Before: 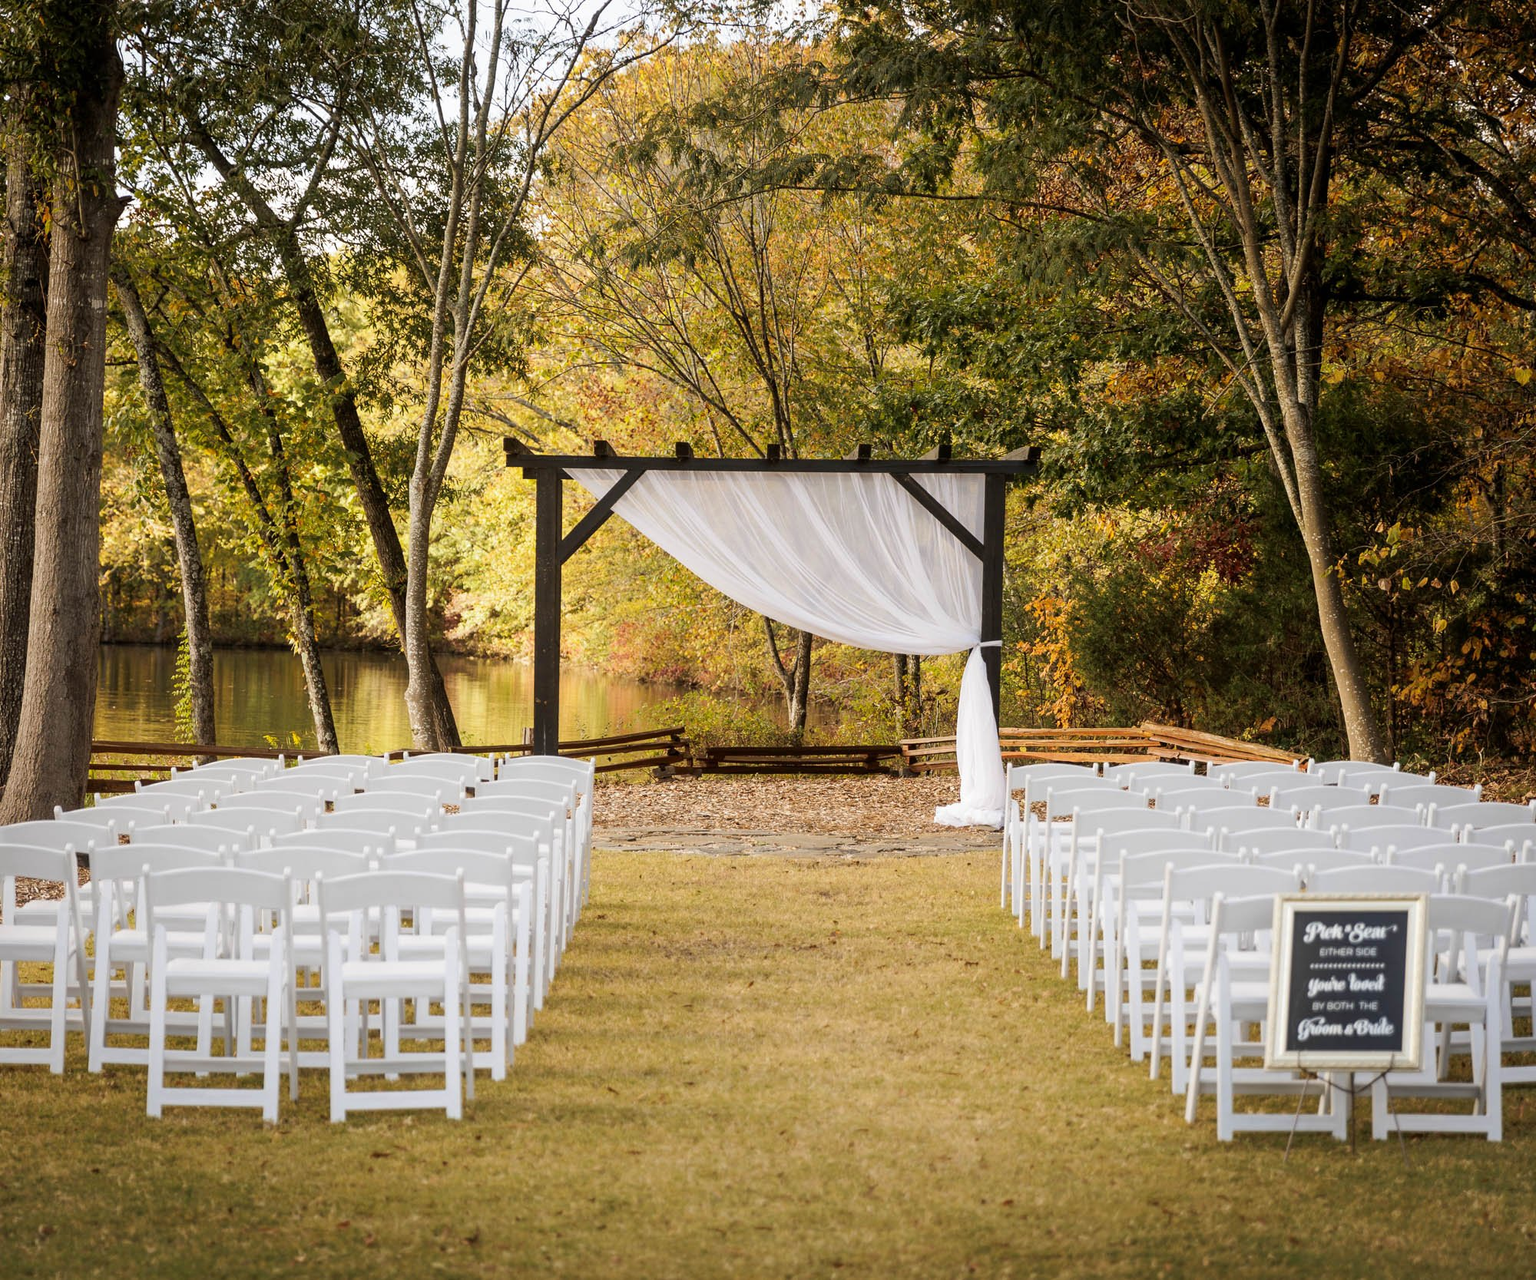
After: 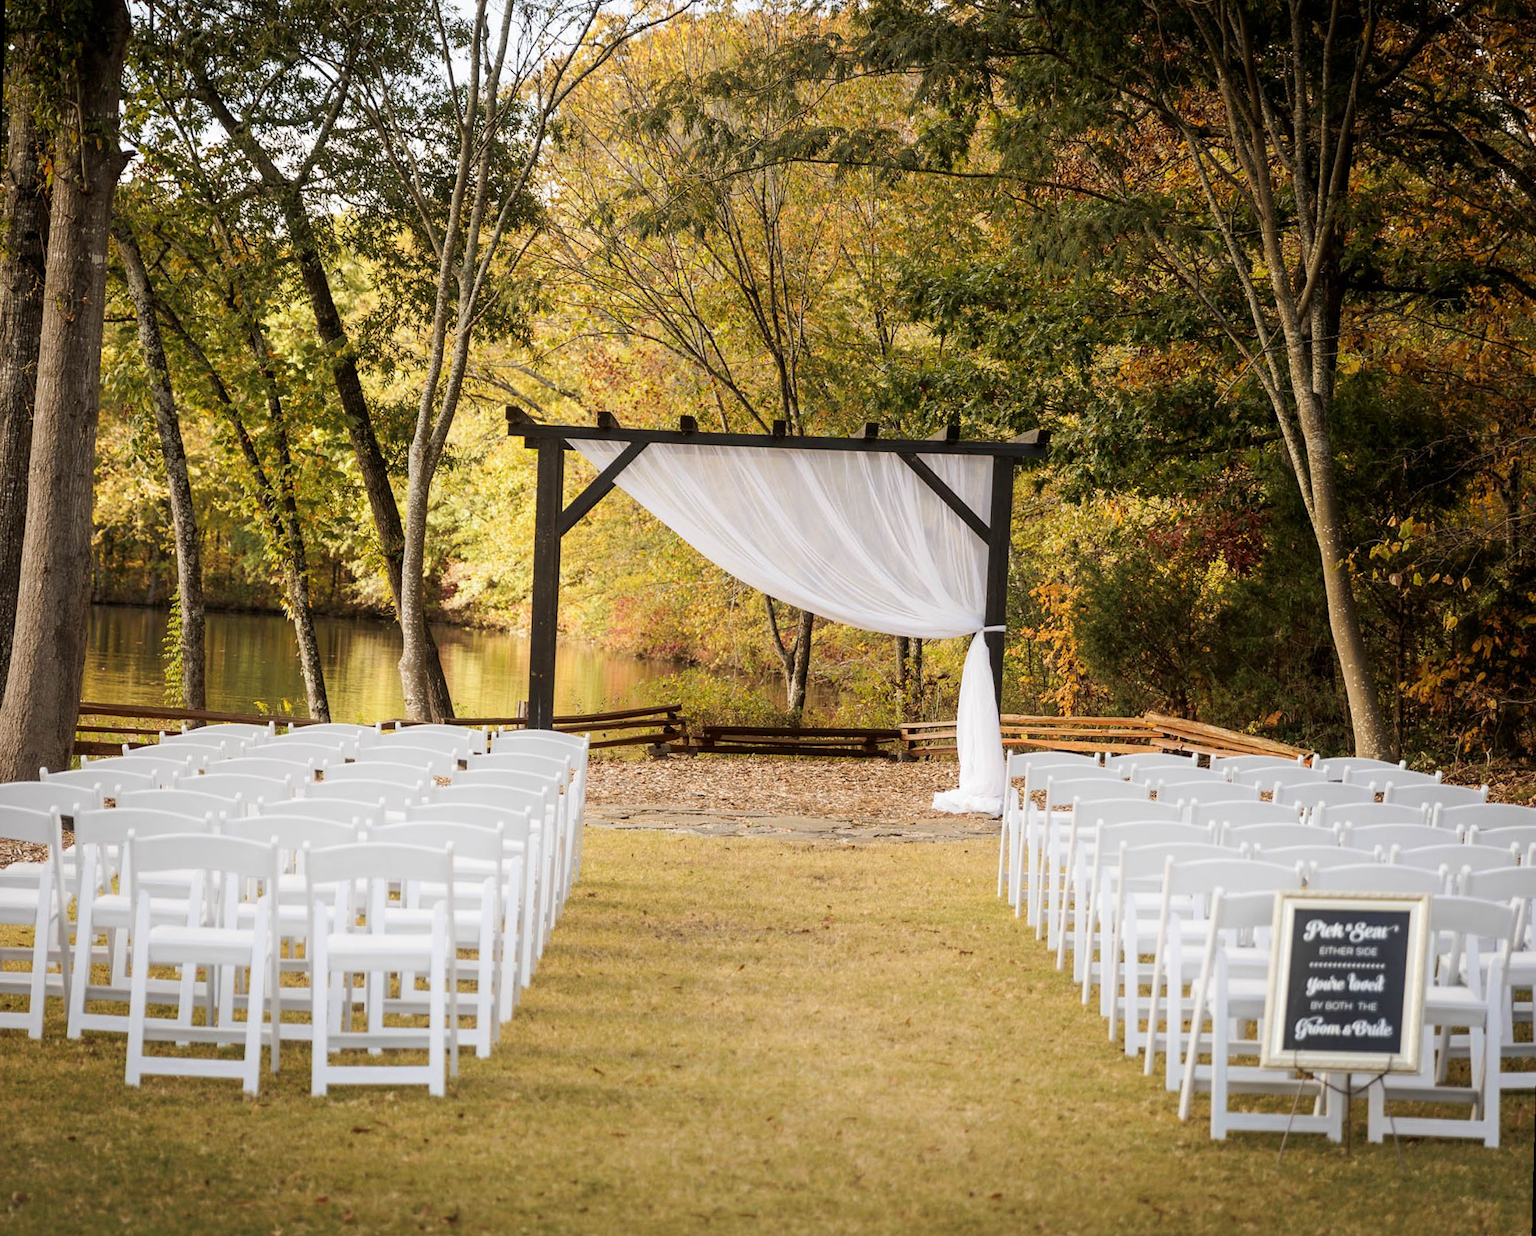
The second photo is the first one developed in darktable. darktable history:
color balance rgb: perceptual saturation grading › global saturation -1%
rotate and perspective: rotation 1.57°, crop left 0.018, crop right 0.982, crop top 0.039, crop bottom 0.961
shadows and highlights: shadows -23.08, highlights 46.15, soften with gaussian
